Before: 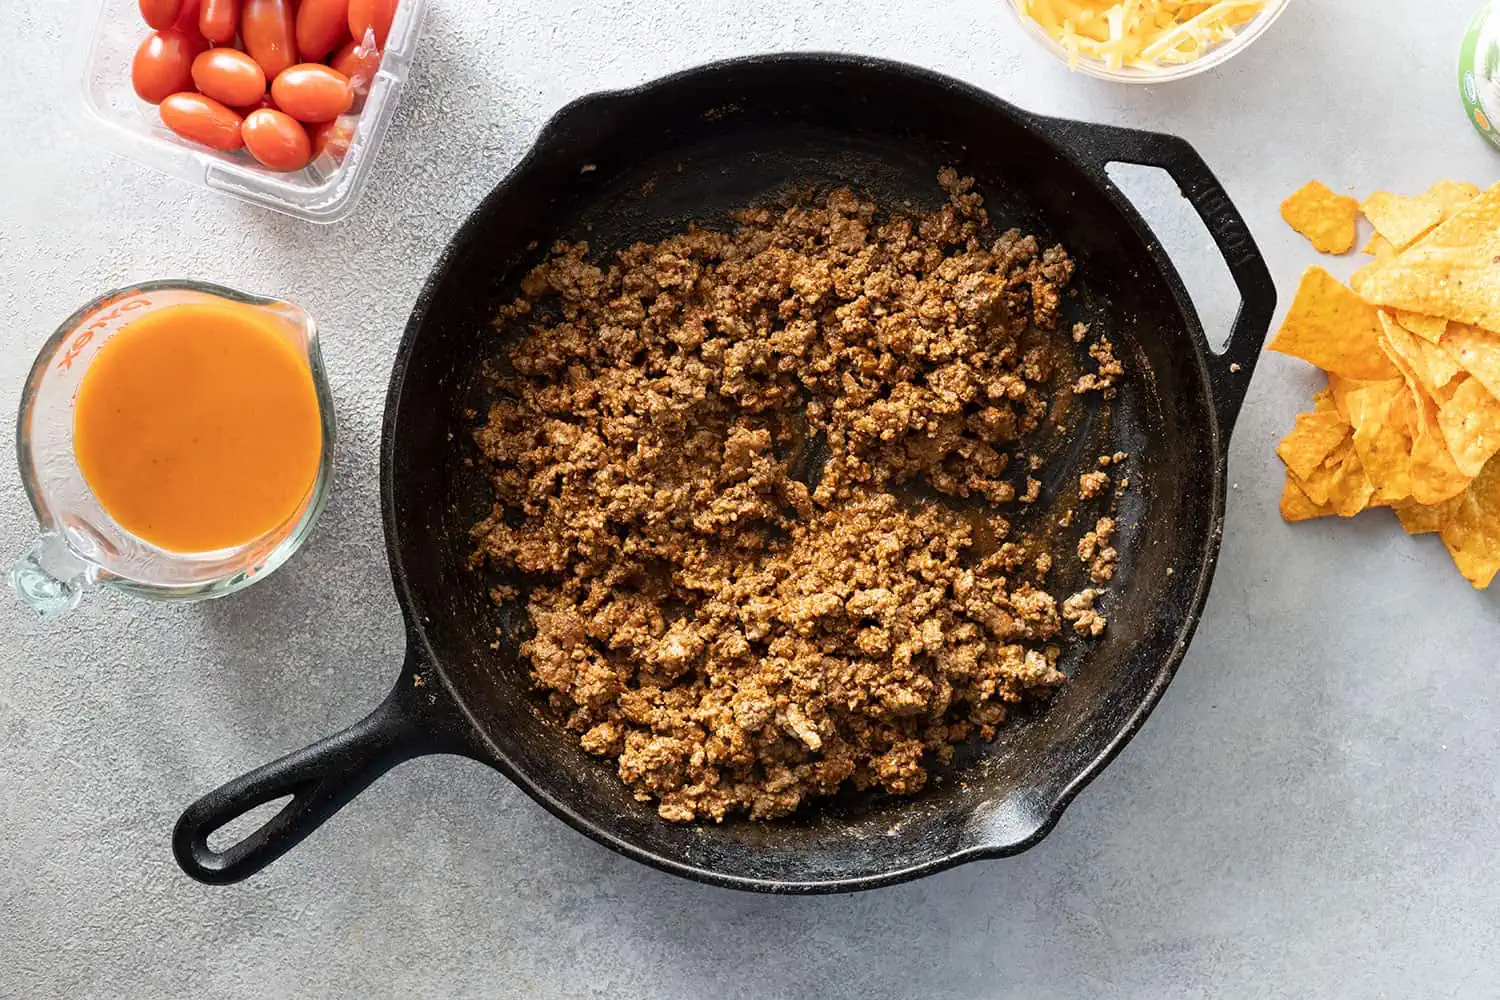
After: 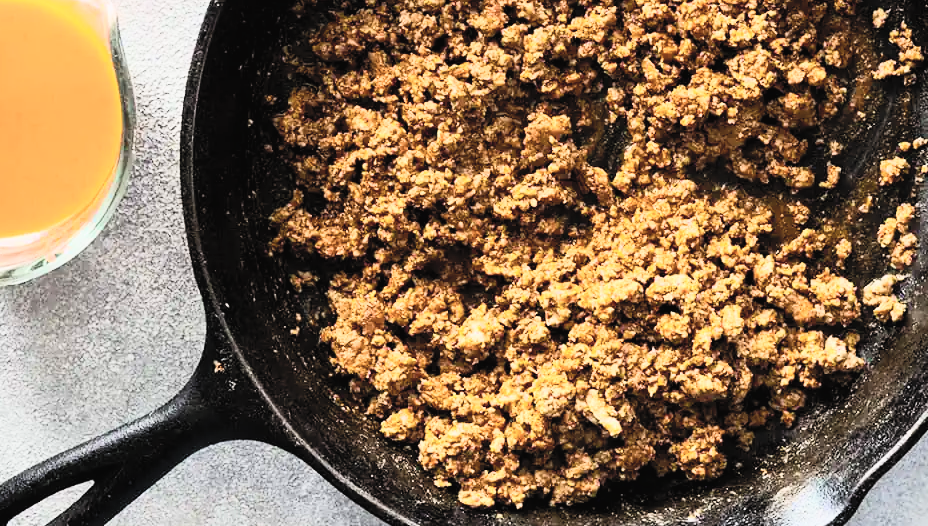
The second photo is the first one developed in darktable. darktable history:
color balance rgb: perceptual saturation grading › global saturation 0.604%, global vibrance 35.198%, contrast 9.659%
crop: left 13.372%, top 31.498%, right 24.753%, bottom 15.813%
contrast brightness saturation: contrast 0.38, brightness 0.53
filmic rgb: black relative exposure -7.65 EV, white relative exposure 4.56 EV, hardness 3.61, contrast 1.06
